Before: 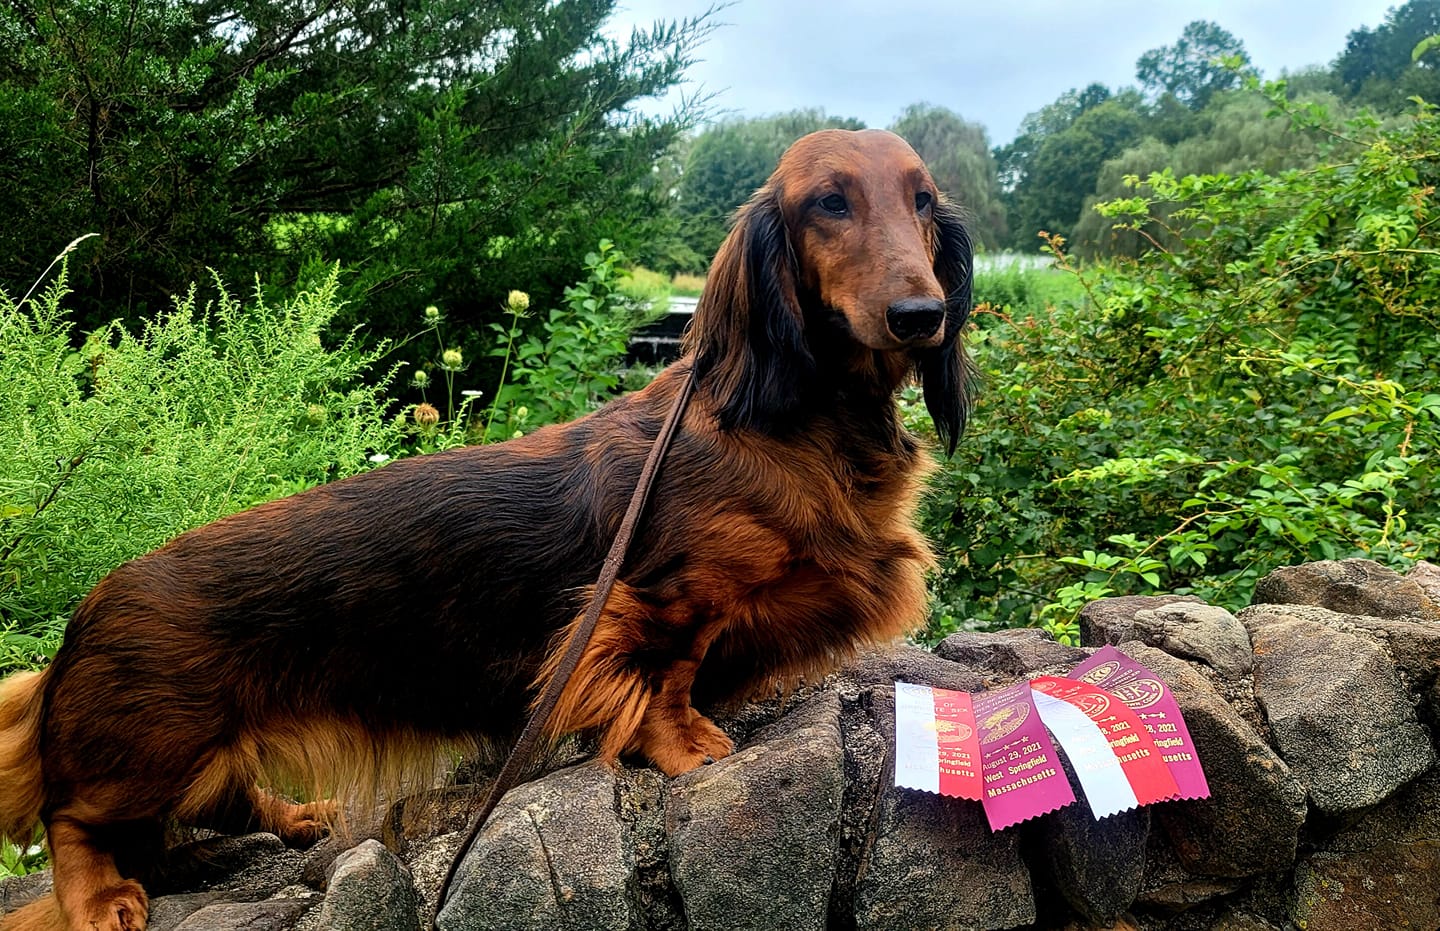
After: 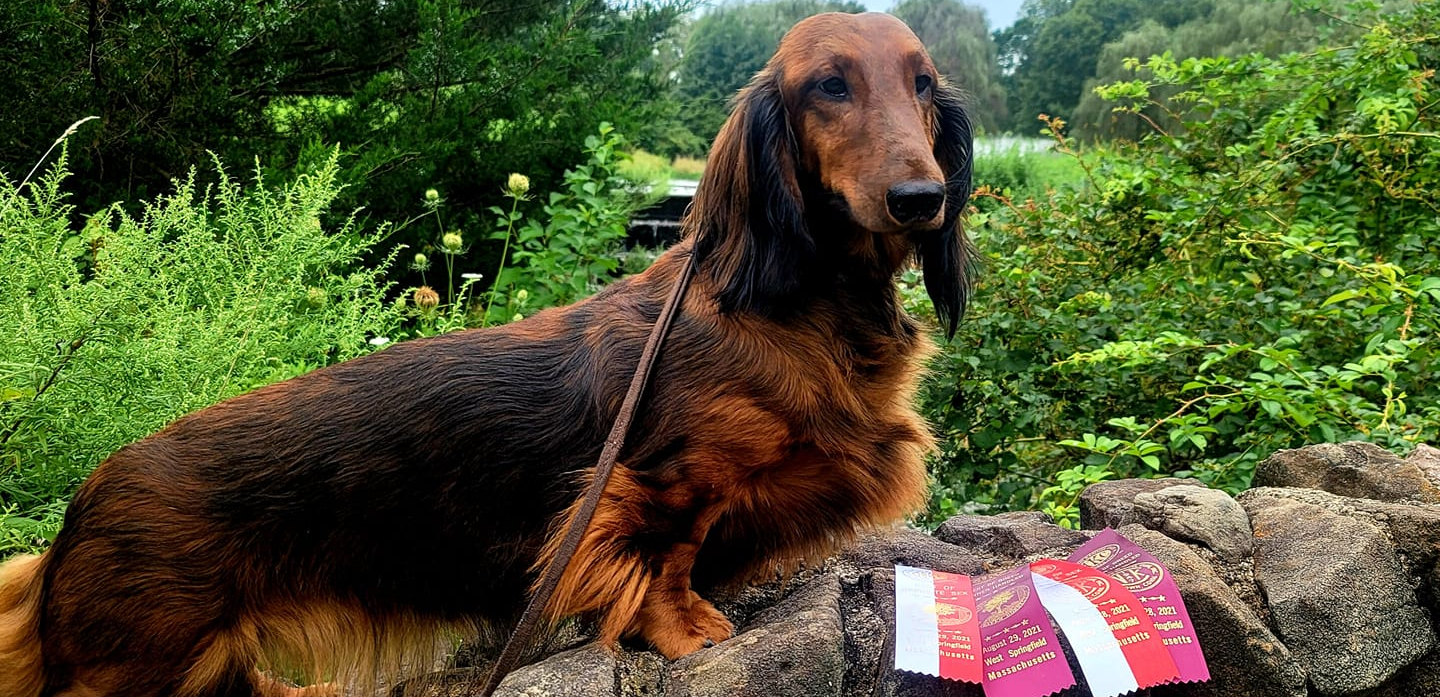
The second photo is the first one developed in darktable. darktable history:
crop and rotate: top 12.645%, bottom 12.44%
